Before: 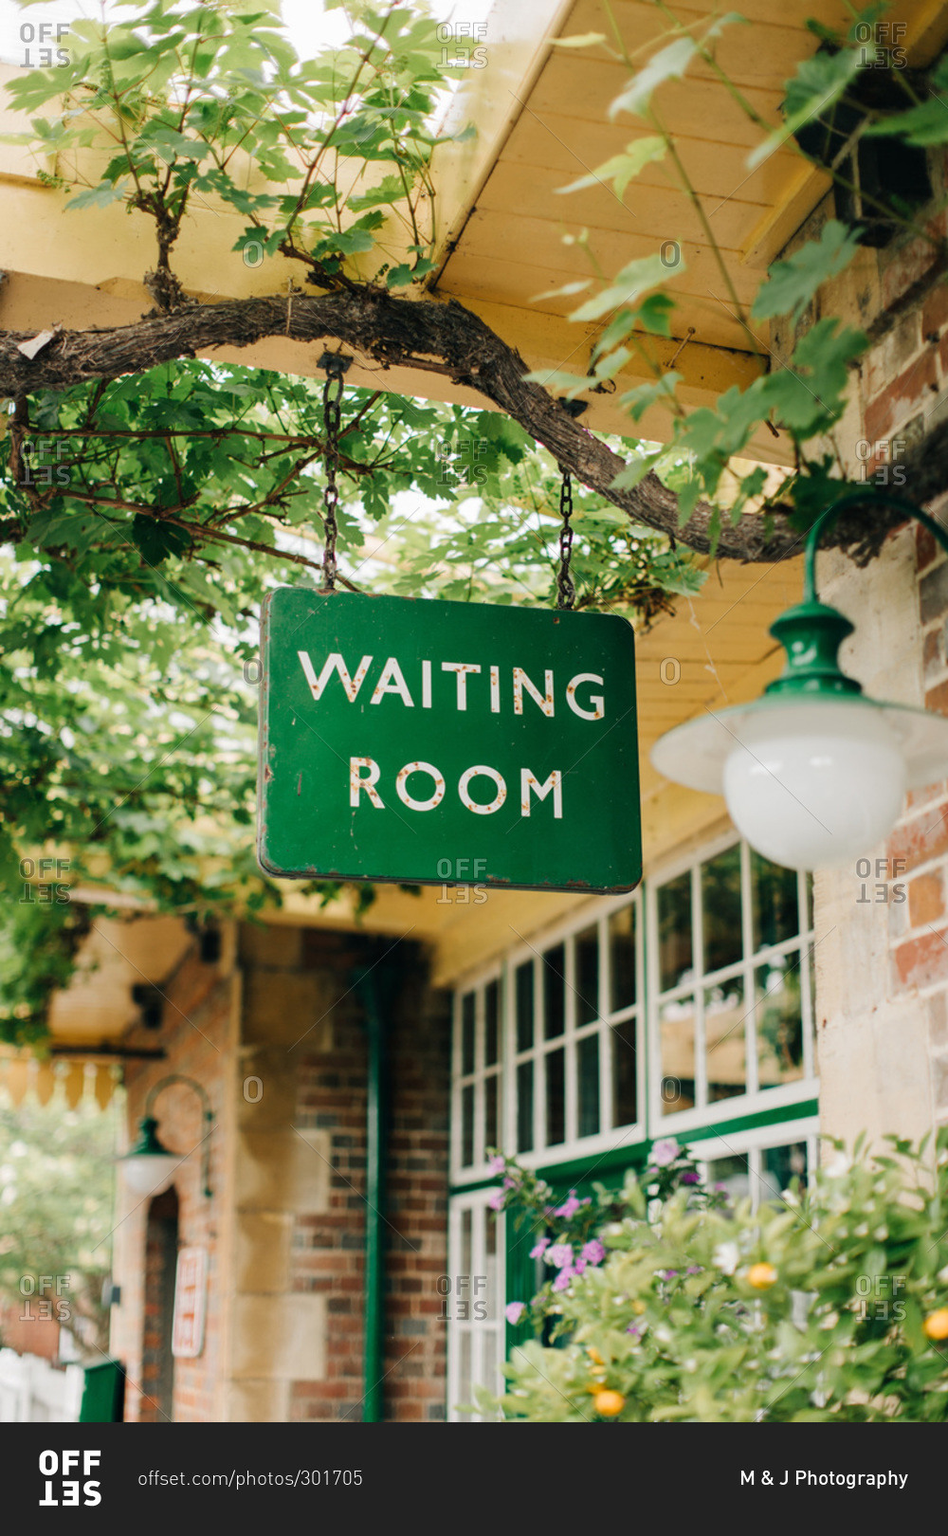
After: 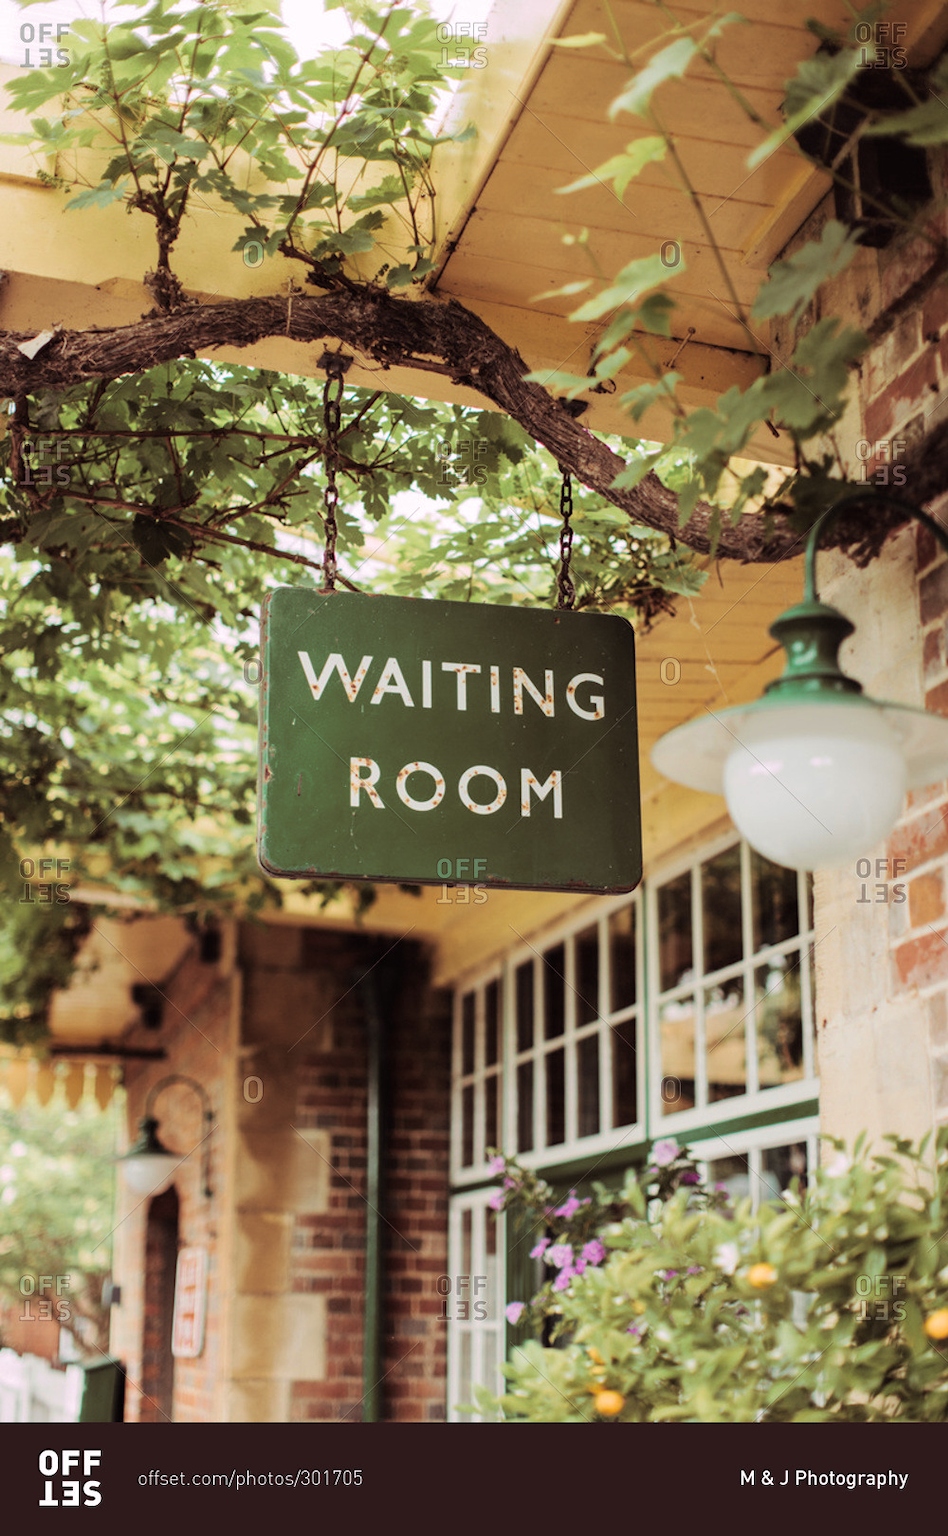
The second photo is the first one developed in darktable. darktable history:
contrast brightness saturation: saturation -0.05
split-toning: highlights › hue 298.8°, highlights › saturation 0.73, compress 41.76%
velvia: on, module defaults
